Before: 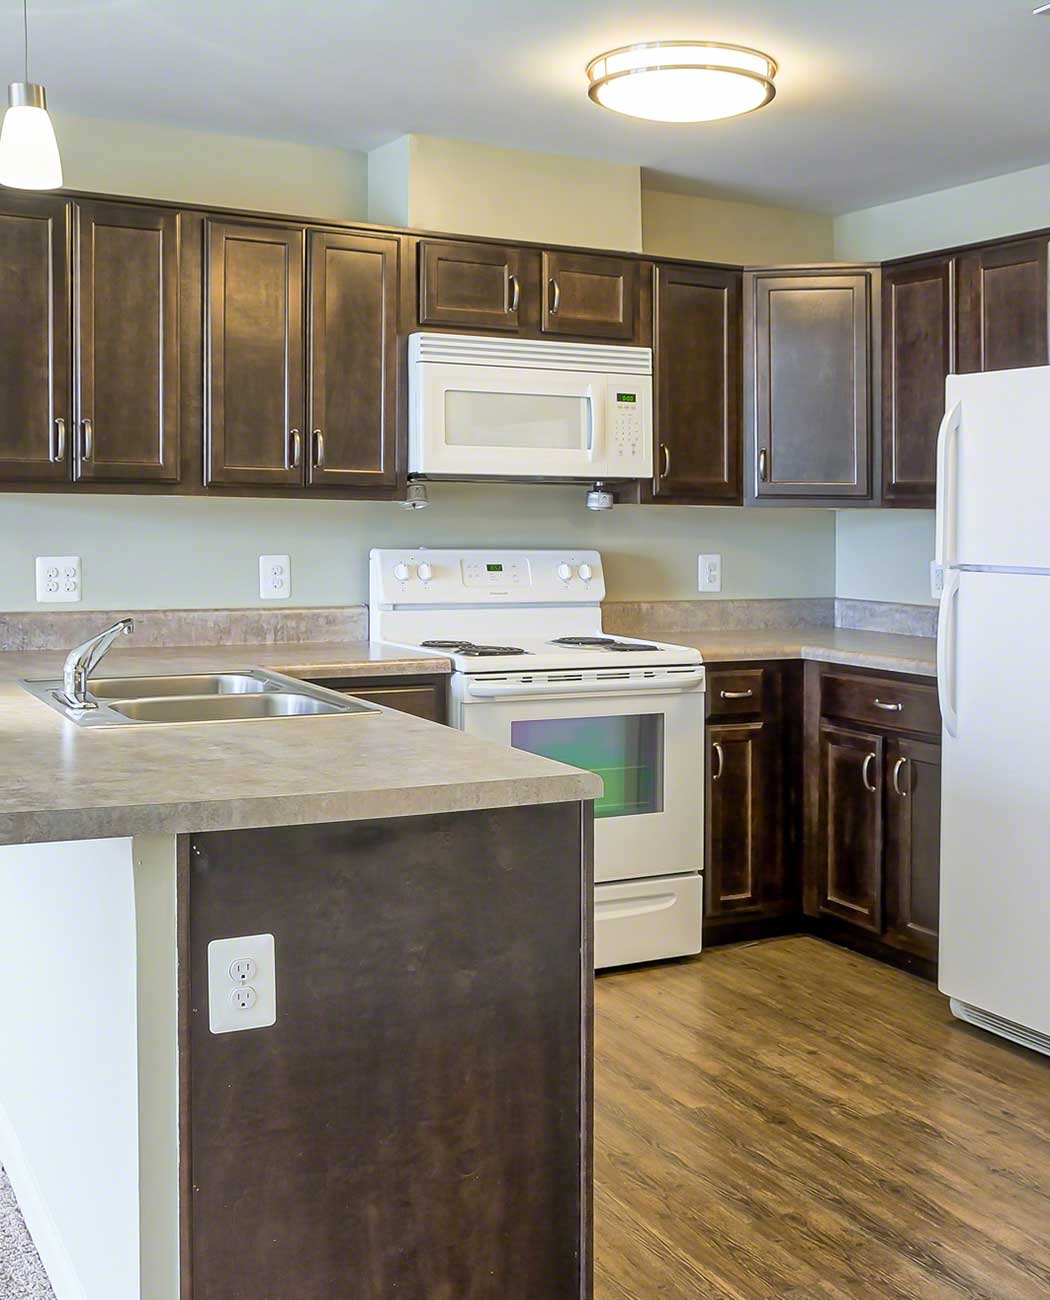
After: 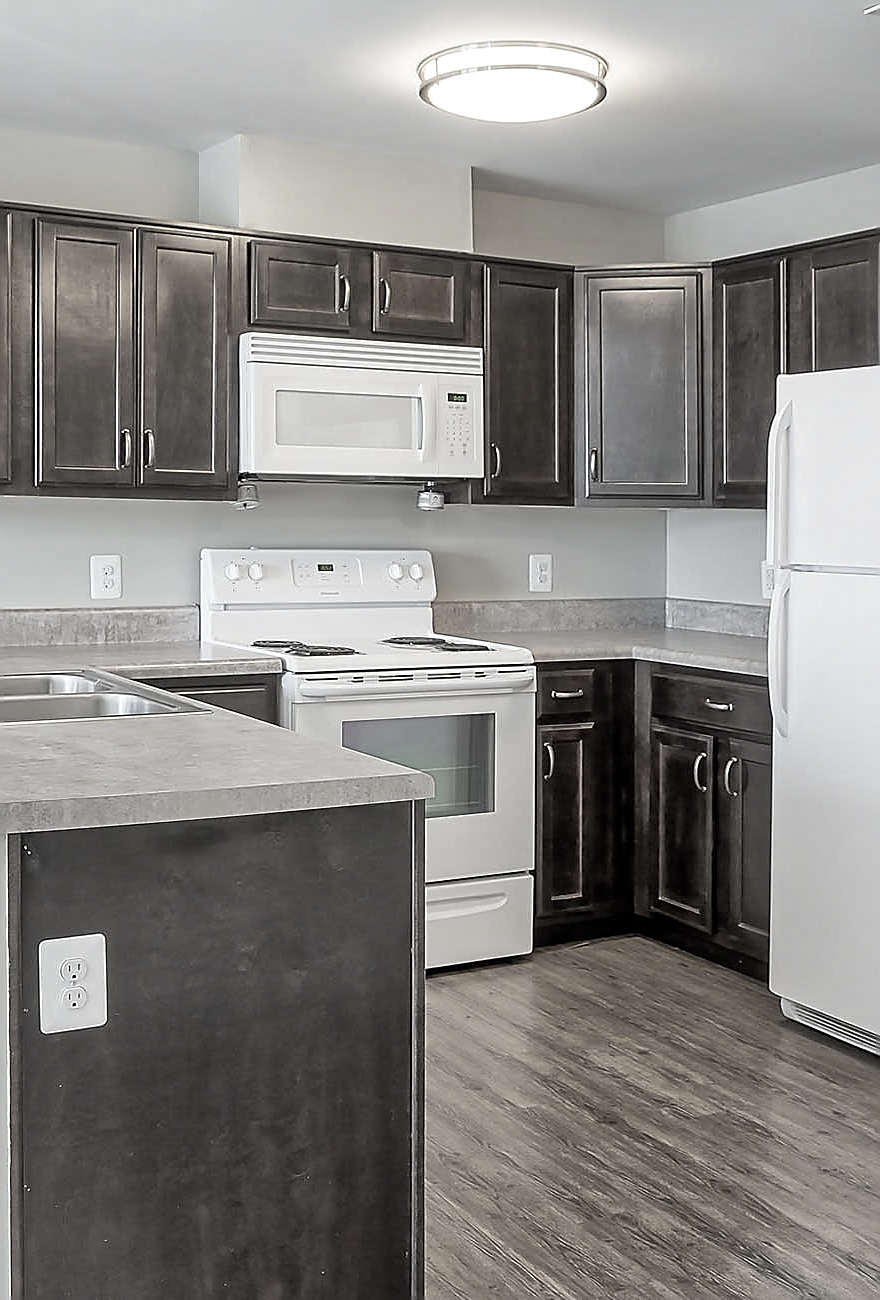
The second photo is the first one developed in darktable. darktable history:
shadows and highlights: radius 93.92, shadows -13.98, white point adjustment 0.169, highlights 32.65, compress 48.3%, soften with gaussian
color correction: highlights b* 0.05, saturation 0.189
sharpen: radius 1.348, amount 1.237, threshold 0.768
tone equalizer: edges refinement/feathering 500, mask exposure compensation -1.57 EV, preserve details no
crop: left 16.117%
